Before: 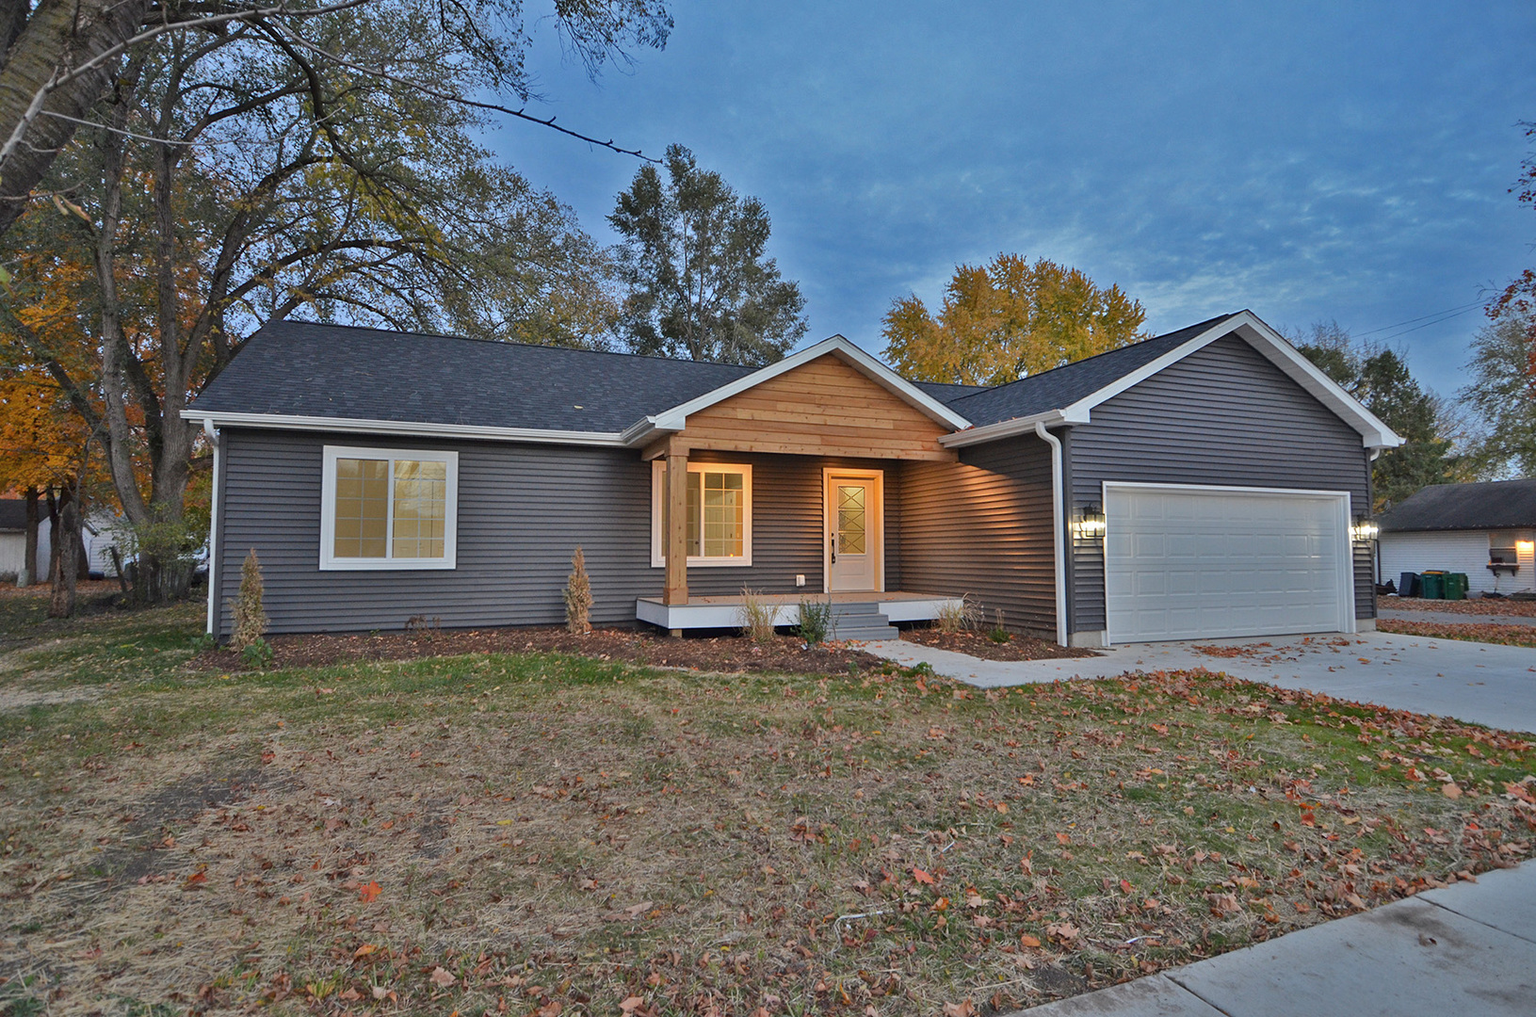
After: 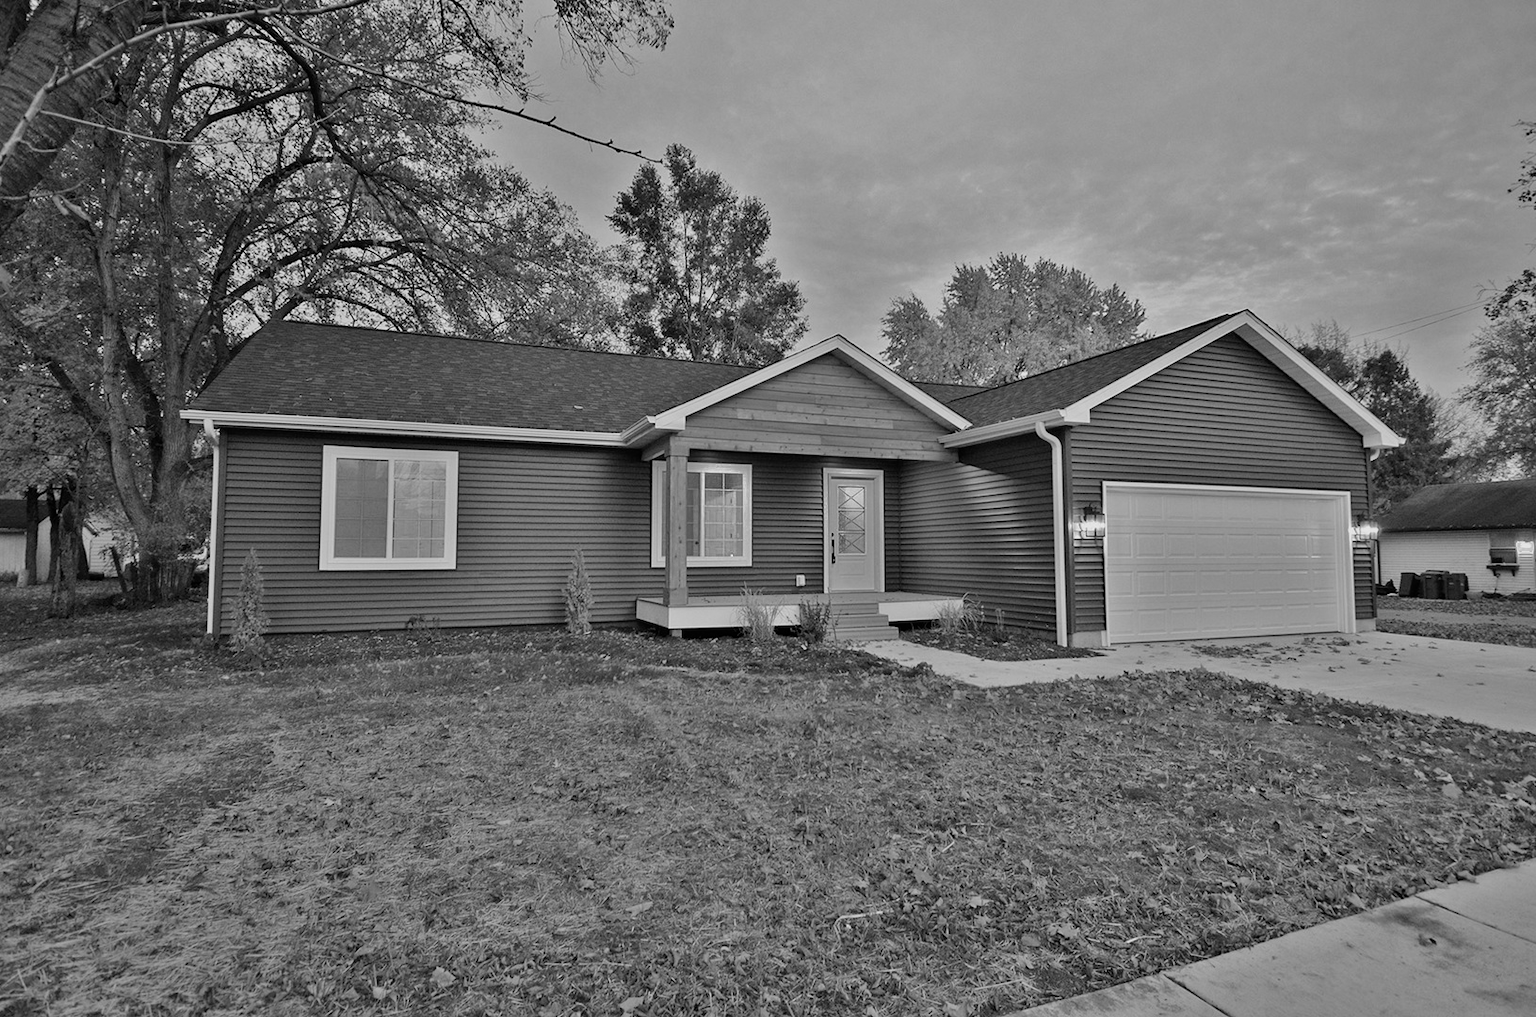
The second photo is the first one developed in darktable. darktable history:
color zones: curves: ch0 [(0, 0.485) (0.178, 0.476) (0.261, 0.623) (0.411, 0.403) (0.708, 0.603) (0.934, 0.412)]; ch1 [(0.003, 0.485) (0.149, 0.496) (0.229, 0.584) (0.326, 0.551) (0.484, 0.262) (0.757, 0.643)]
color correction: highlights a* -10.69, highlights b* -19.19
monochrome: on, module defaults
filmic rgb: black relative exposure -7.65 EV, white relative exposure 4.56 EV, hardness 3.61, color science v6 (2022)
